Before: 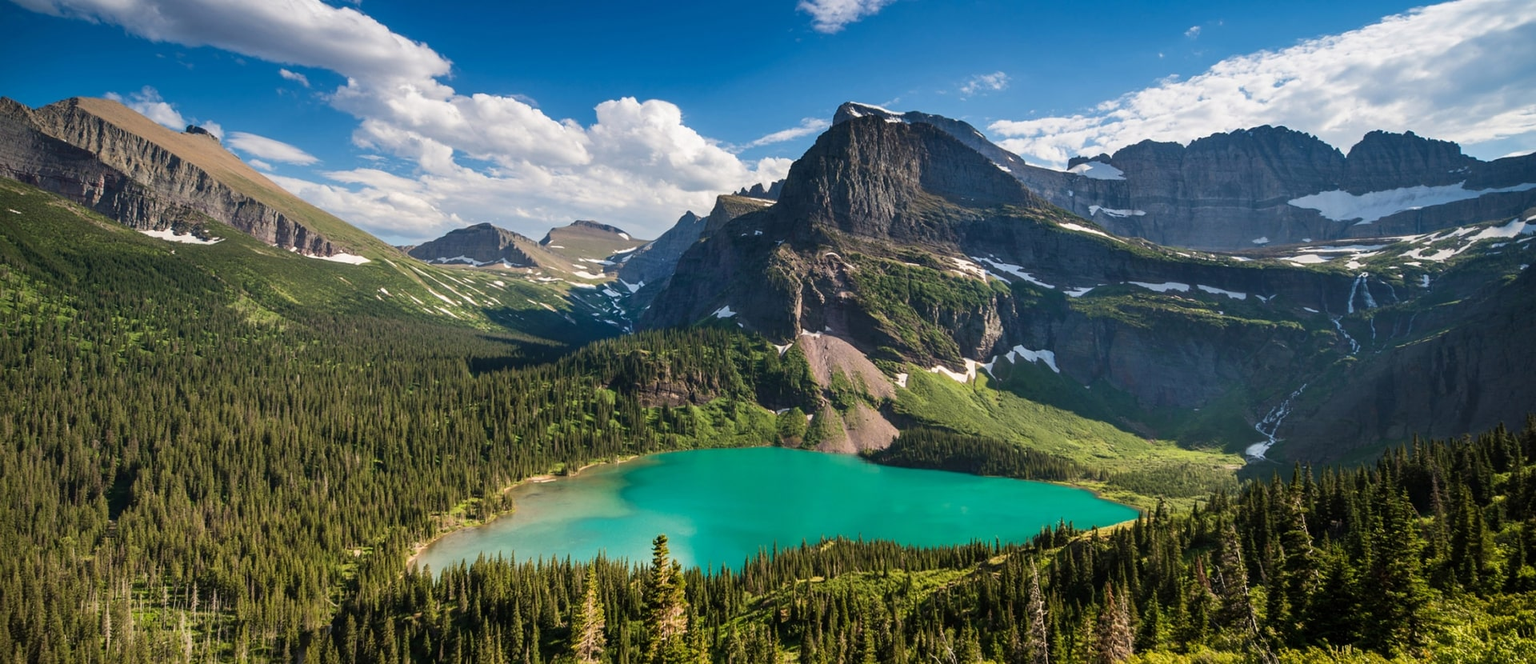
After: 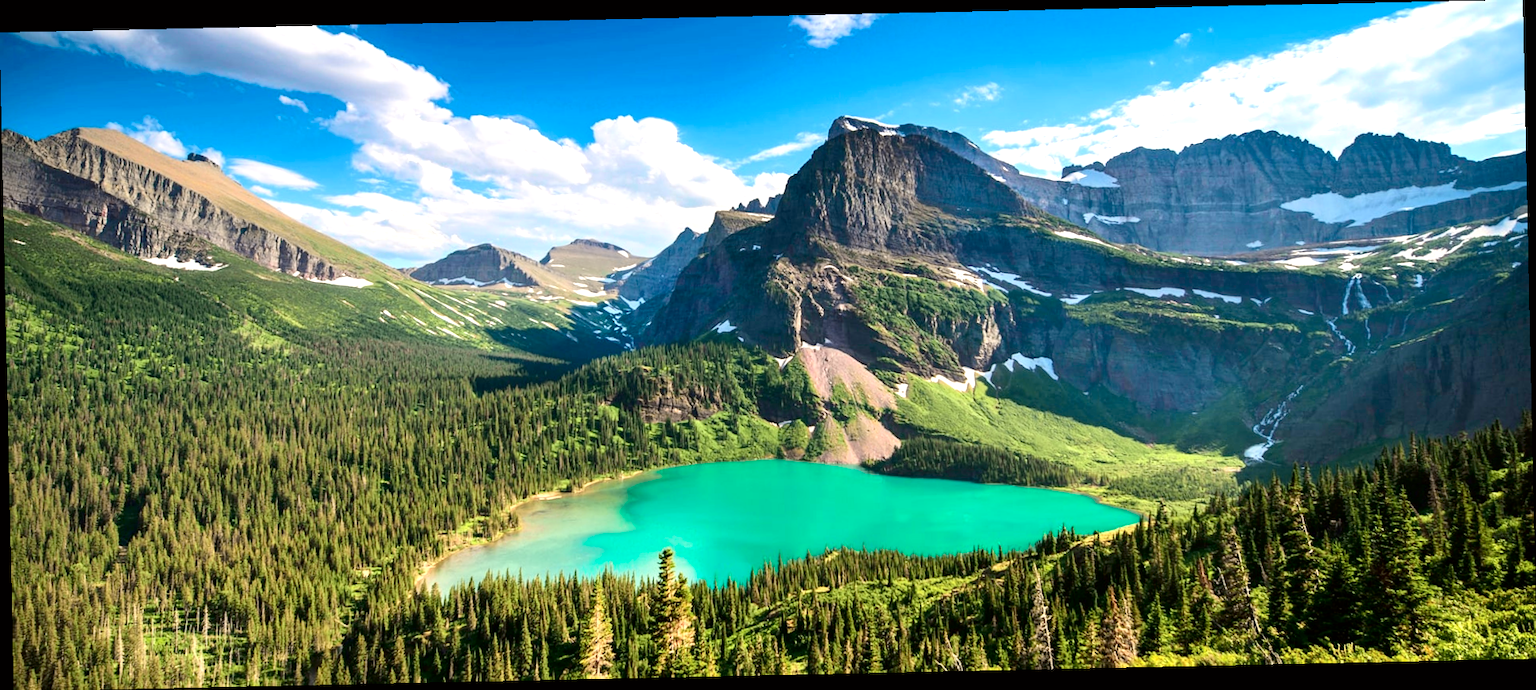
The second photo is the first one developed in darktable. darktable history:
tone curve: curves: ch0 [(0, 0) (0.068, 0.031) (0.175, 0.132) (0.337, 0.304) (0.498, 0.511) (0.748, 0.762) (0.993, 0.954)]; ch1 [(0, 0) (0.294, 0.184) (0.359, 0.34) (0.362, 0.35) (0.43, 0.41) (0.476, 0.457) (0.499, 0.5) (0.529, 0.523) (0.677, 0.762) (1, 1)]; ch2 [(0, 0) (0.431, 0.419) (0.495, 0.502) (0.524, 0.534) (0.557, 0.56) (0.634, 0.654) (0.728, 0.722) (1, 1)], color space Lab, independent channels, preserve colors none
exposure: black level correction 0.001, exposure 0.955 EV, compensate exposure bias true, compensate highlight preservation false
rotate and perspective: rotation -1.24°, automatic cropping off
